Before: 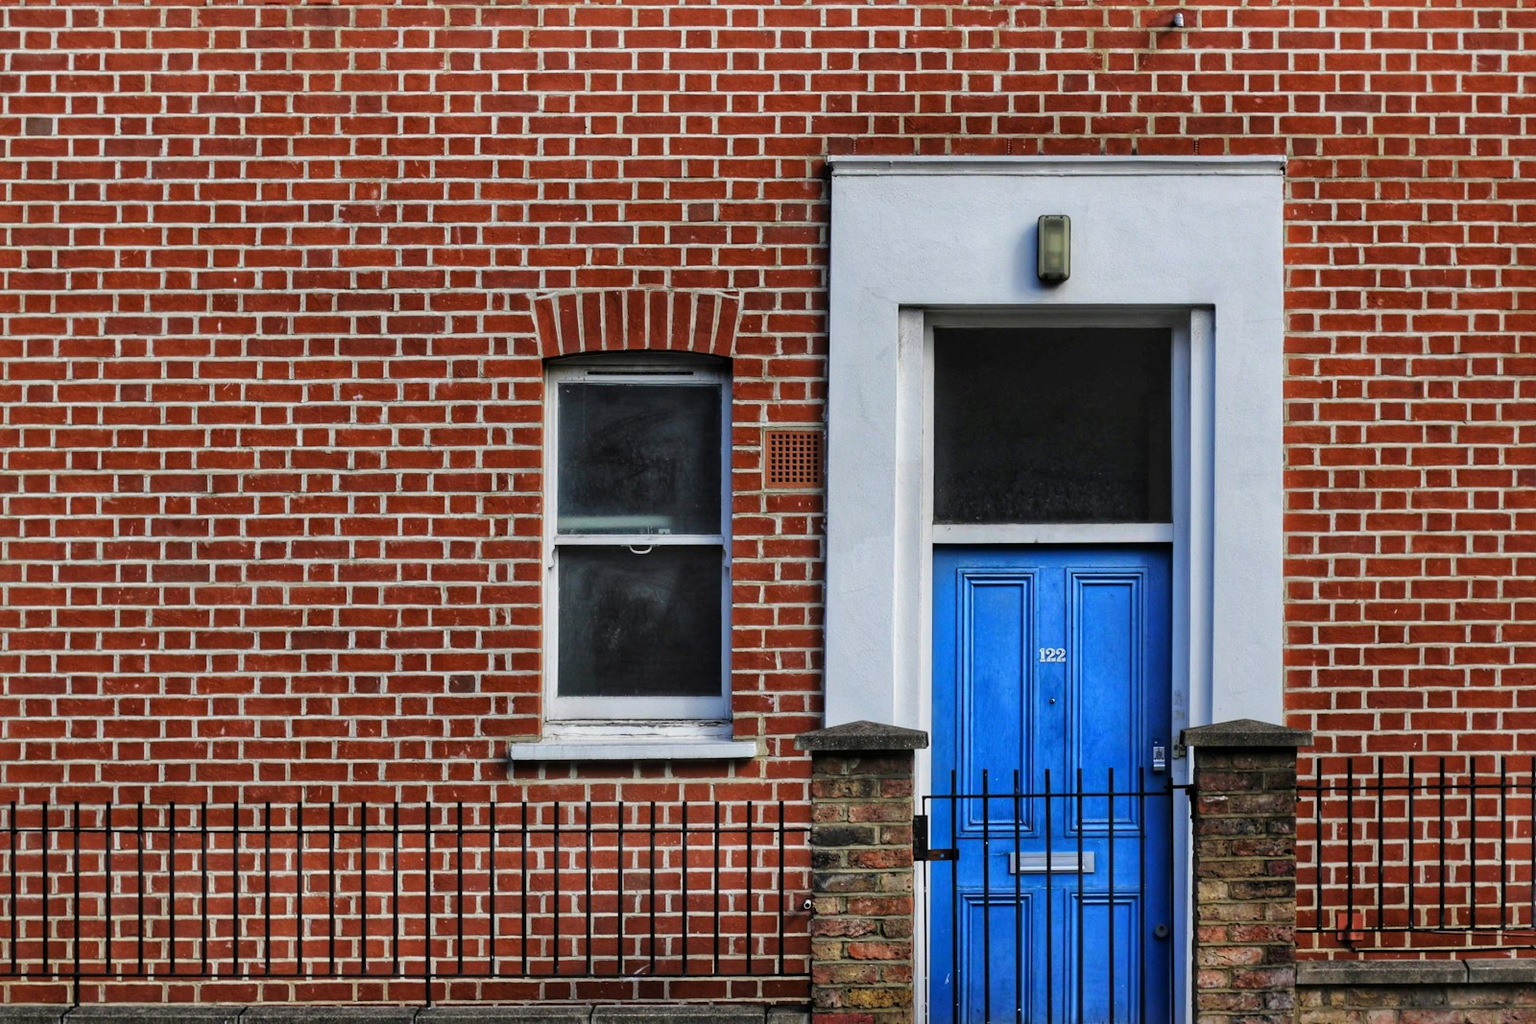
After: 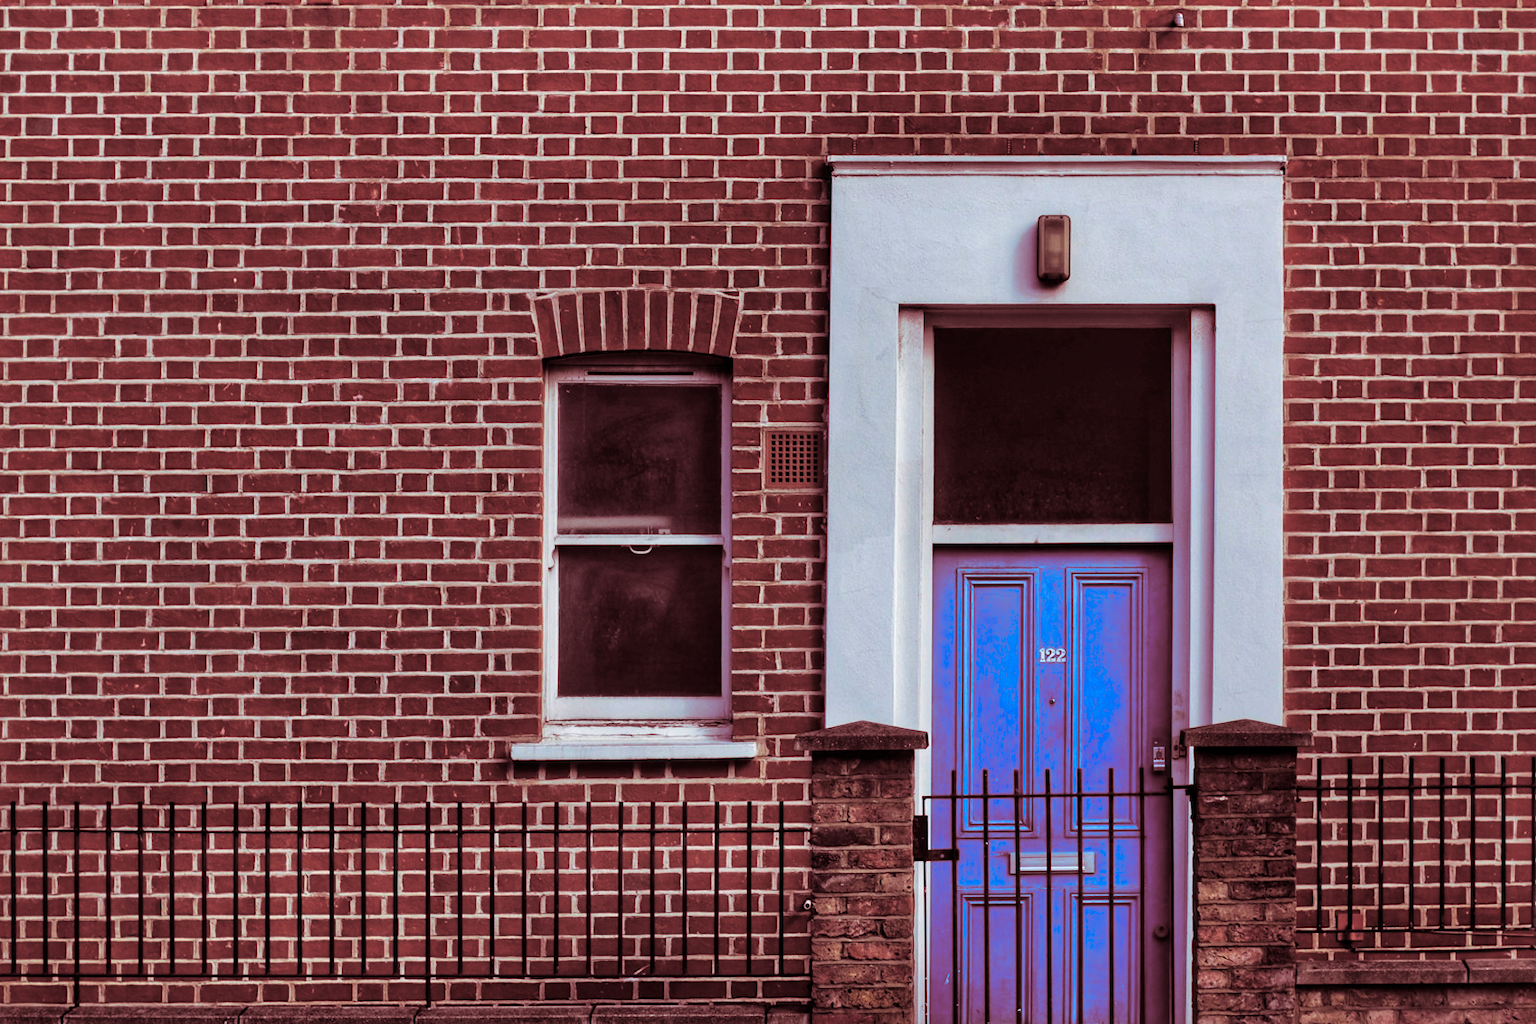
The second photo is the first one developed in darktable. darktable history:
split-toning: highlights › saturation 0, balance -61.83
color balance: gamma [0.9, 0.988, 0.975, 1.025], gain [1.05, 1, 1, 1]
